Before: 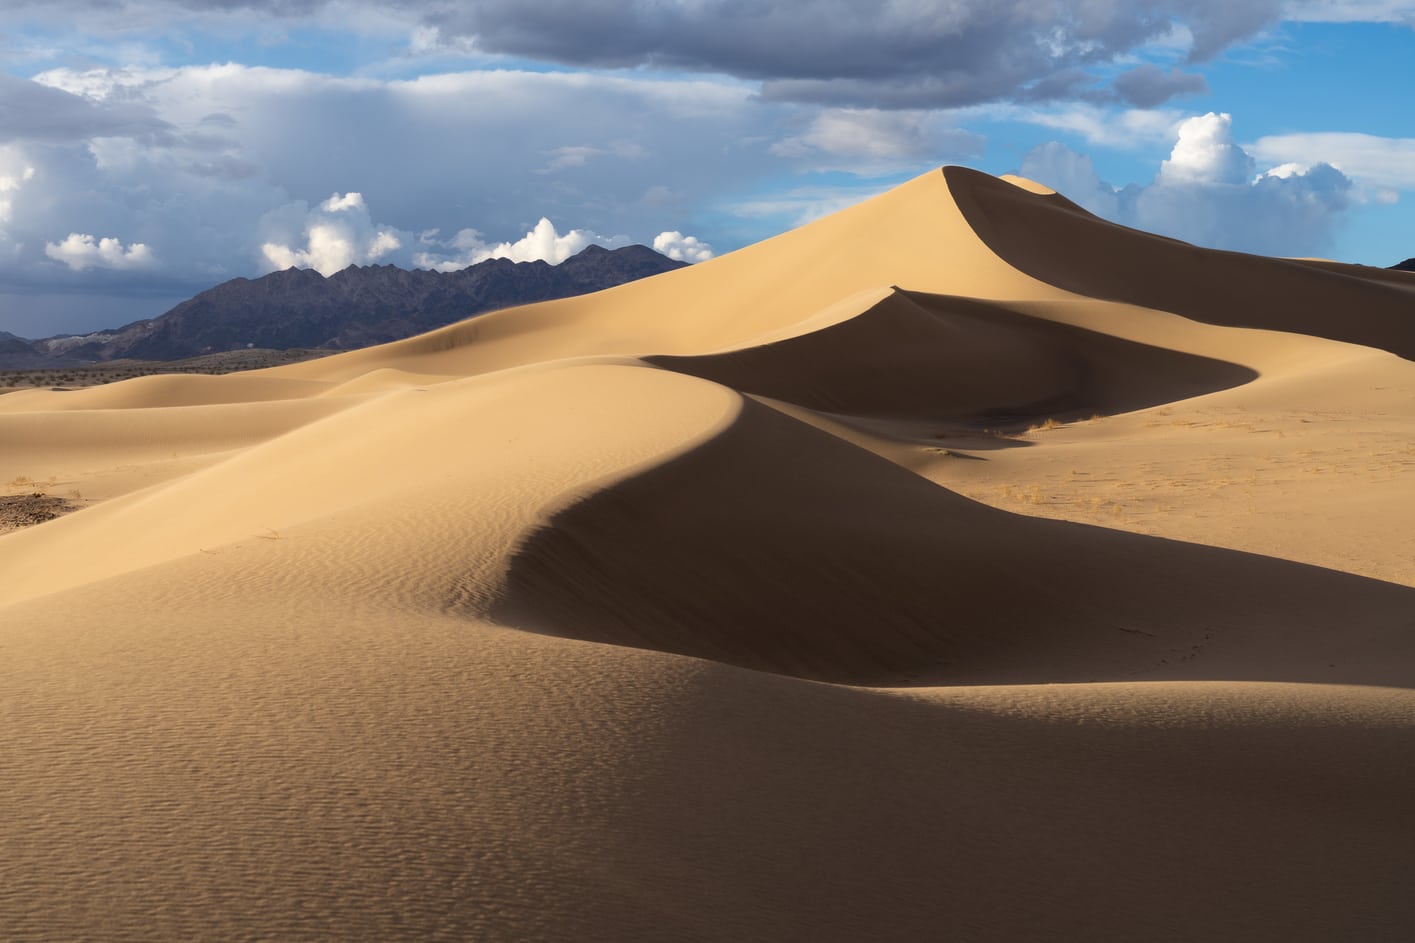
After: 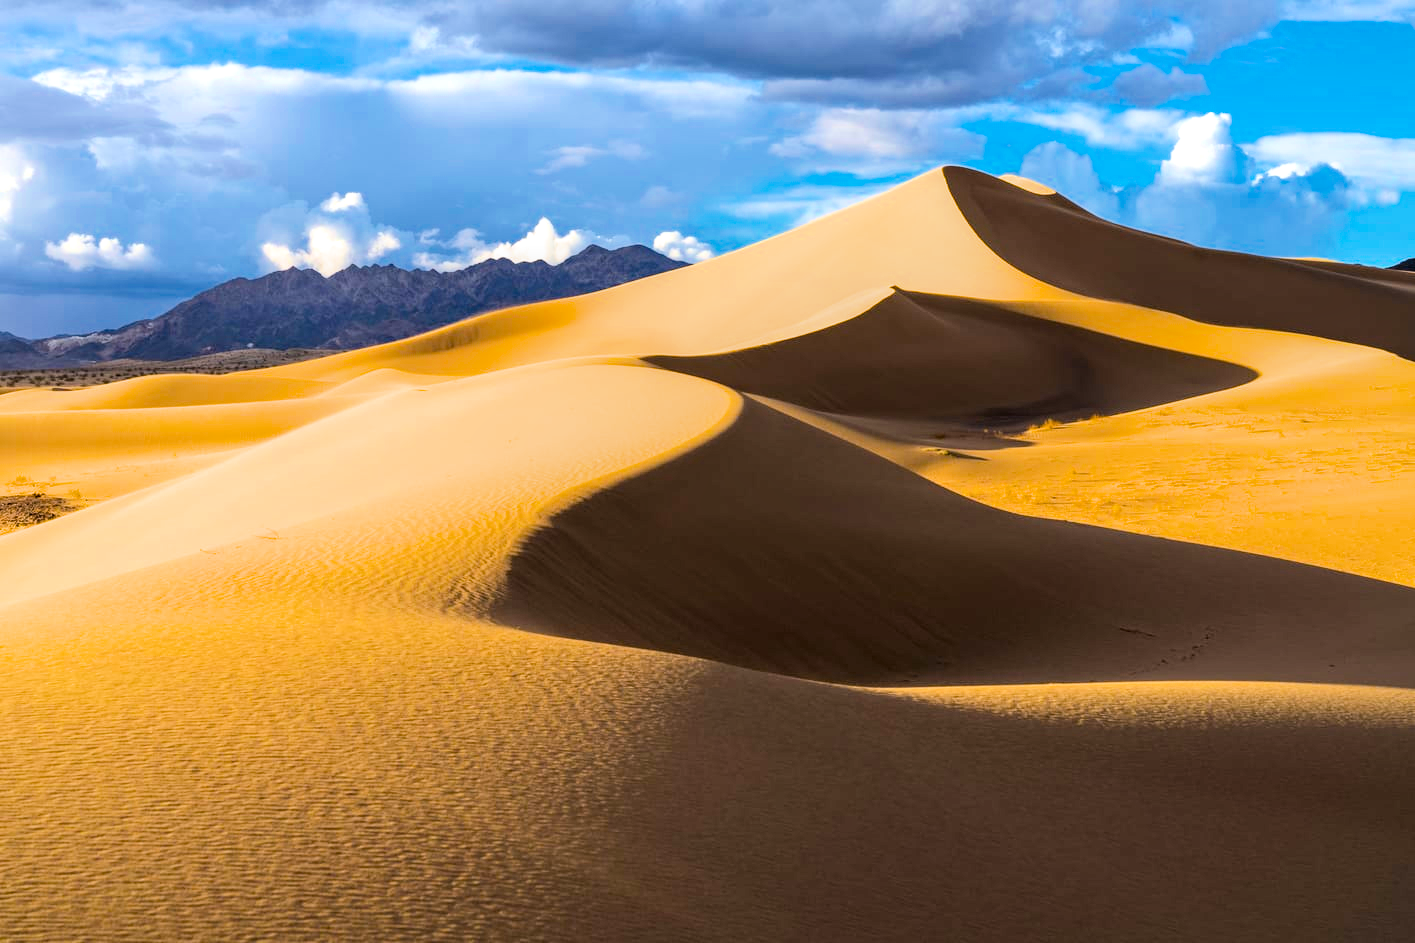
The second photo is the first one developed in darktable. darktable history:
filmic rgb: black relative exposure -7.65 EV, white relative exposure 4.56 EV, hardness 3.61, color science v6 (2022)
local contrast: on, module defaults
tone equalizer: on, module defaults
color balance rgb: linear chroma grading › shadows -10%, linear chroma grading › global chroma 20%, perceptual saturation grading › global saturation 15%, perceptual brilliance grading › global brilliance 30%, perceptual brilliance grading › highlights 12%, perceptual brilliance grading › mid-tones 24%, global vibrance 20%
haze removal: compatibility mode true, adaptive false
